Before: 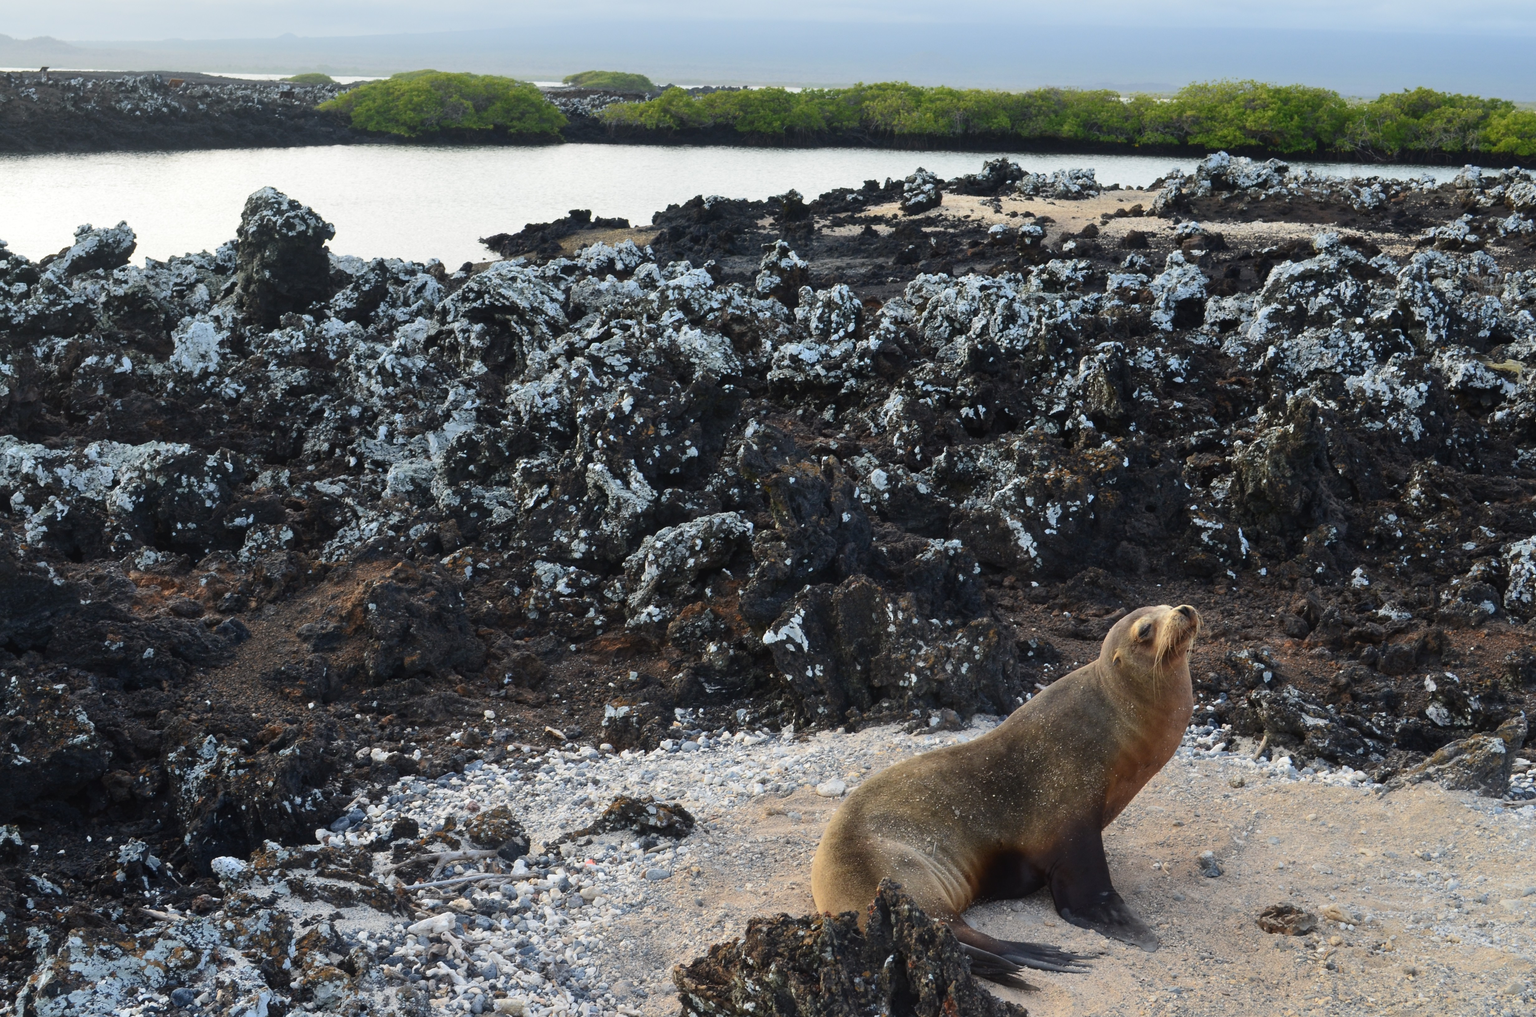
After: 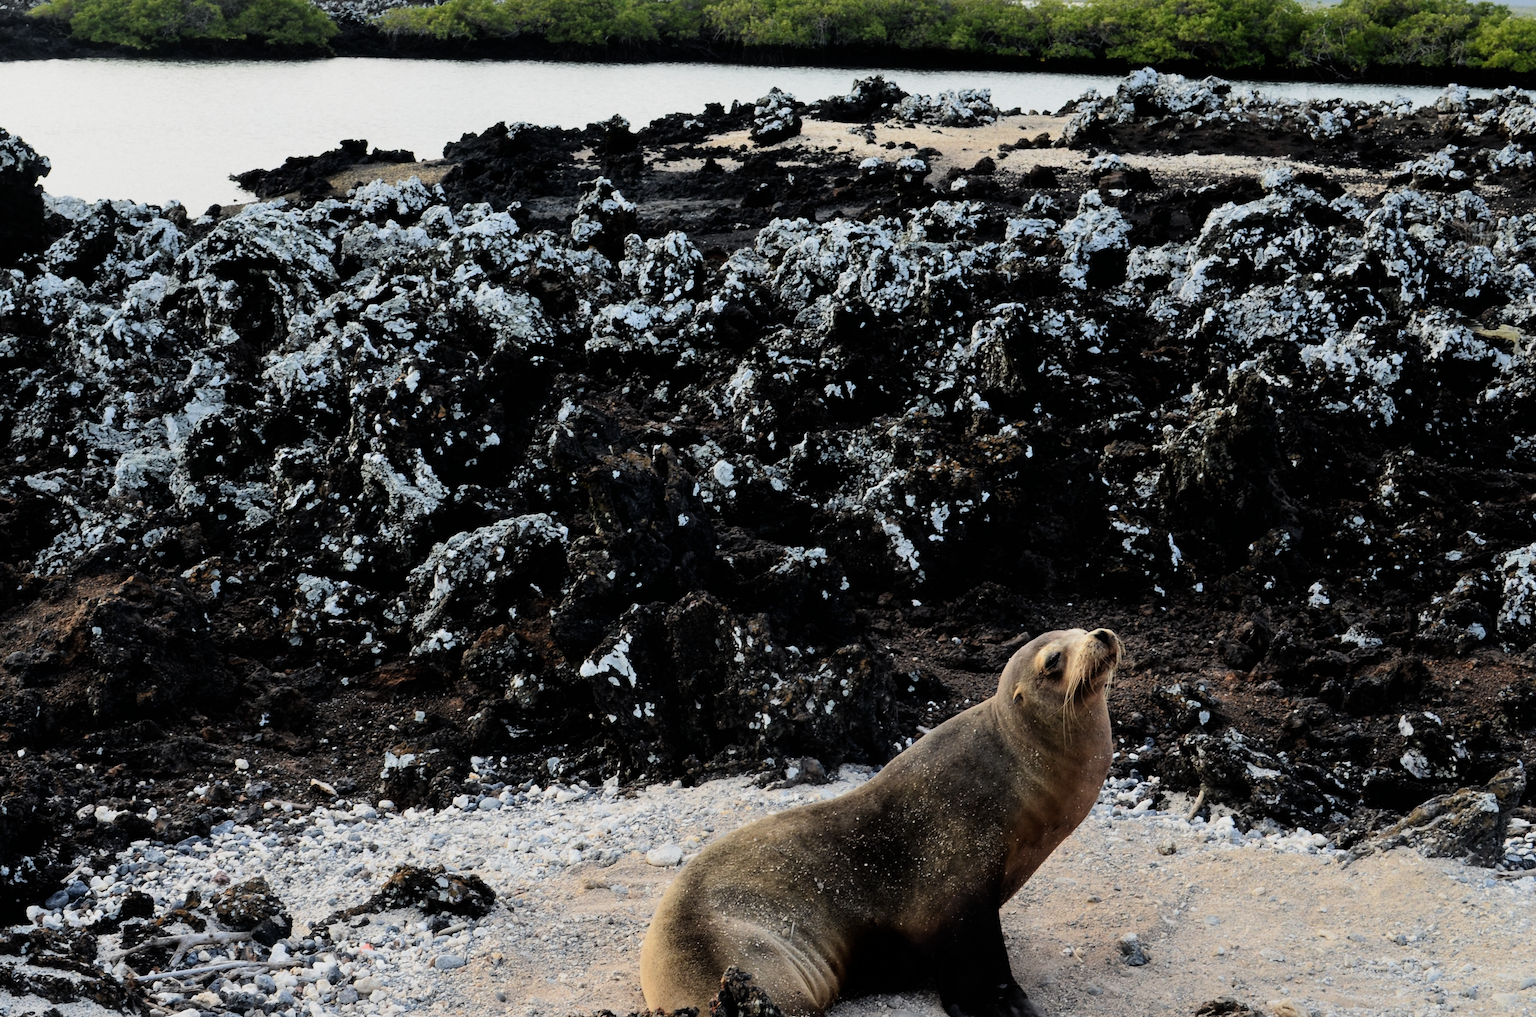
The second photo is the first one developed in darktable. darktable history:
crop: left 19.159%, top 9.58%, bottom 9.58%
filmic rgb: black relative exposure -5 EV, white relative exposure 3.5 EV, hardness 3.19, contrast 1.4, highlights saturation mix -50%
exposure: compensate highlight preservation false
